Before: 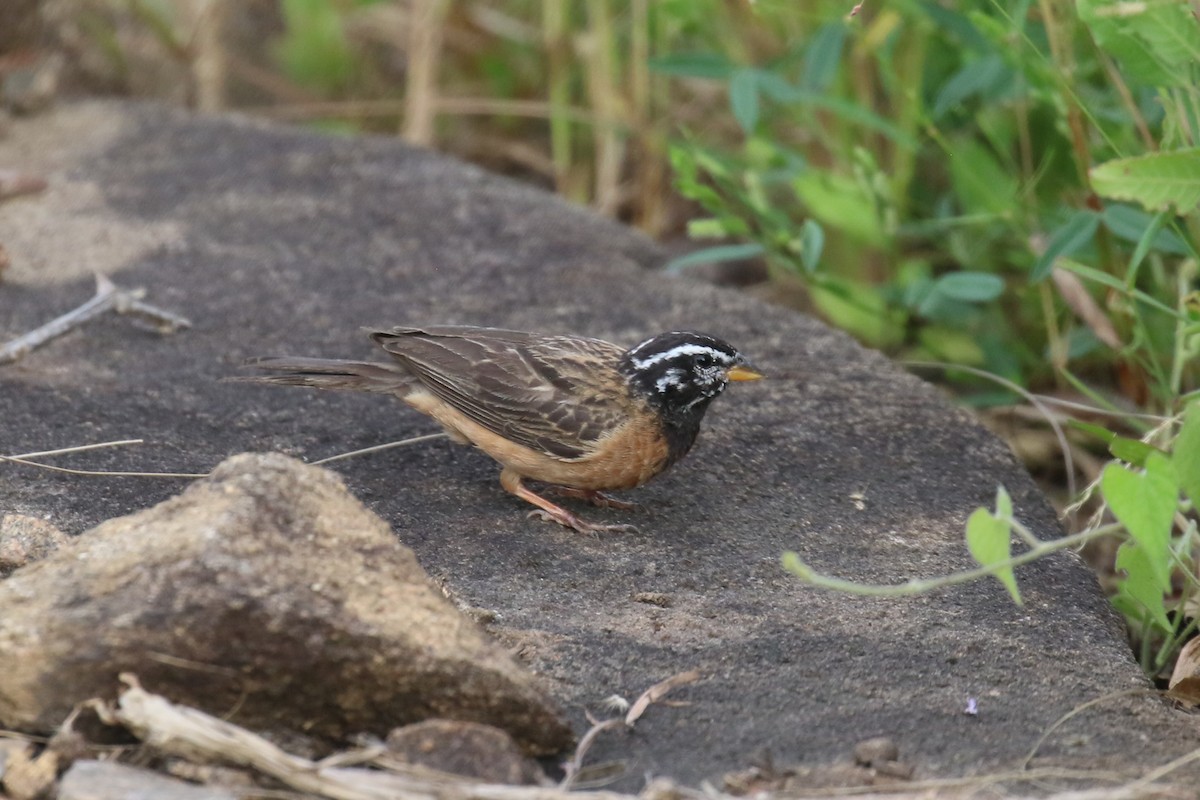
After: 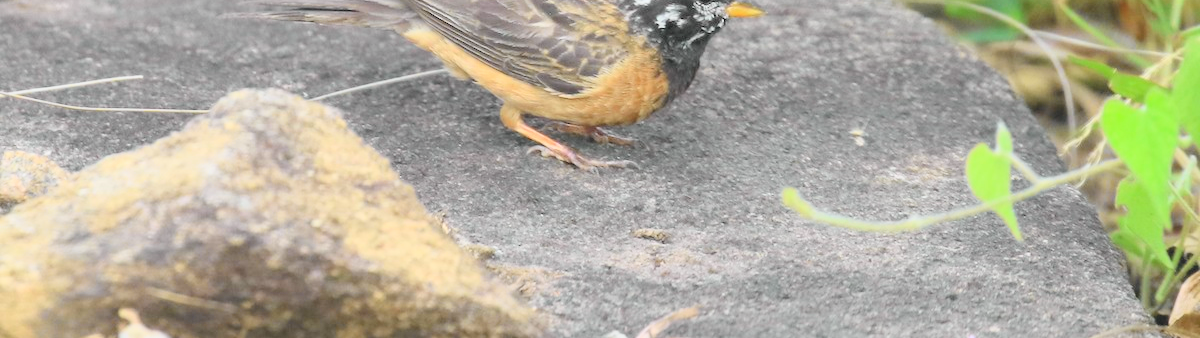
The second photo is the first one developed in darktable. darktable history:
contrast brightness saturation: contrast 0.097, brightness 0.299, saturation 0.137
tone curve: curves: ch0 [(0, 0.012) (0.093, 0.11) (0.345, 0.425) (0.457, 0.562) (0.628, 0.738) (0.839, 0.909) (0.998, 0.978)]; ch1 [(0, 0) (0.437, 0.408) (0.472, 0.47) (0.502, 0.497) (0.527, 0.523) (0.568, 0.577) (0.62, 0.66) (0.669, 0.748) (0.859, 0.899) (1, 1)]; ch2 [(0, 0) (0.33, 0.301) (0.421, 0.443) (0.473, 0.498) (0.509, 0.502) (0.535, 0.545) (0.549, 0.576) (0.644, 0.703) (1, 1)], color space Lab, independent channels, preserve colors none
crop: top 45.619%, bottom 12.111%
